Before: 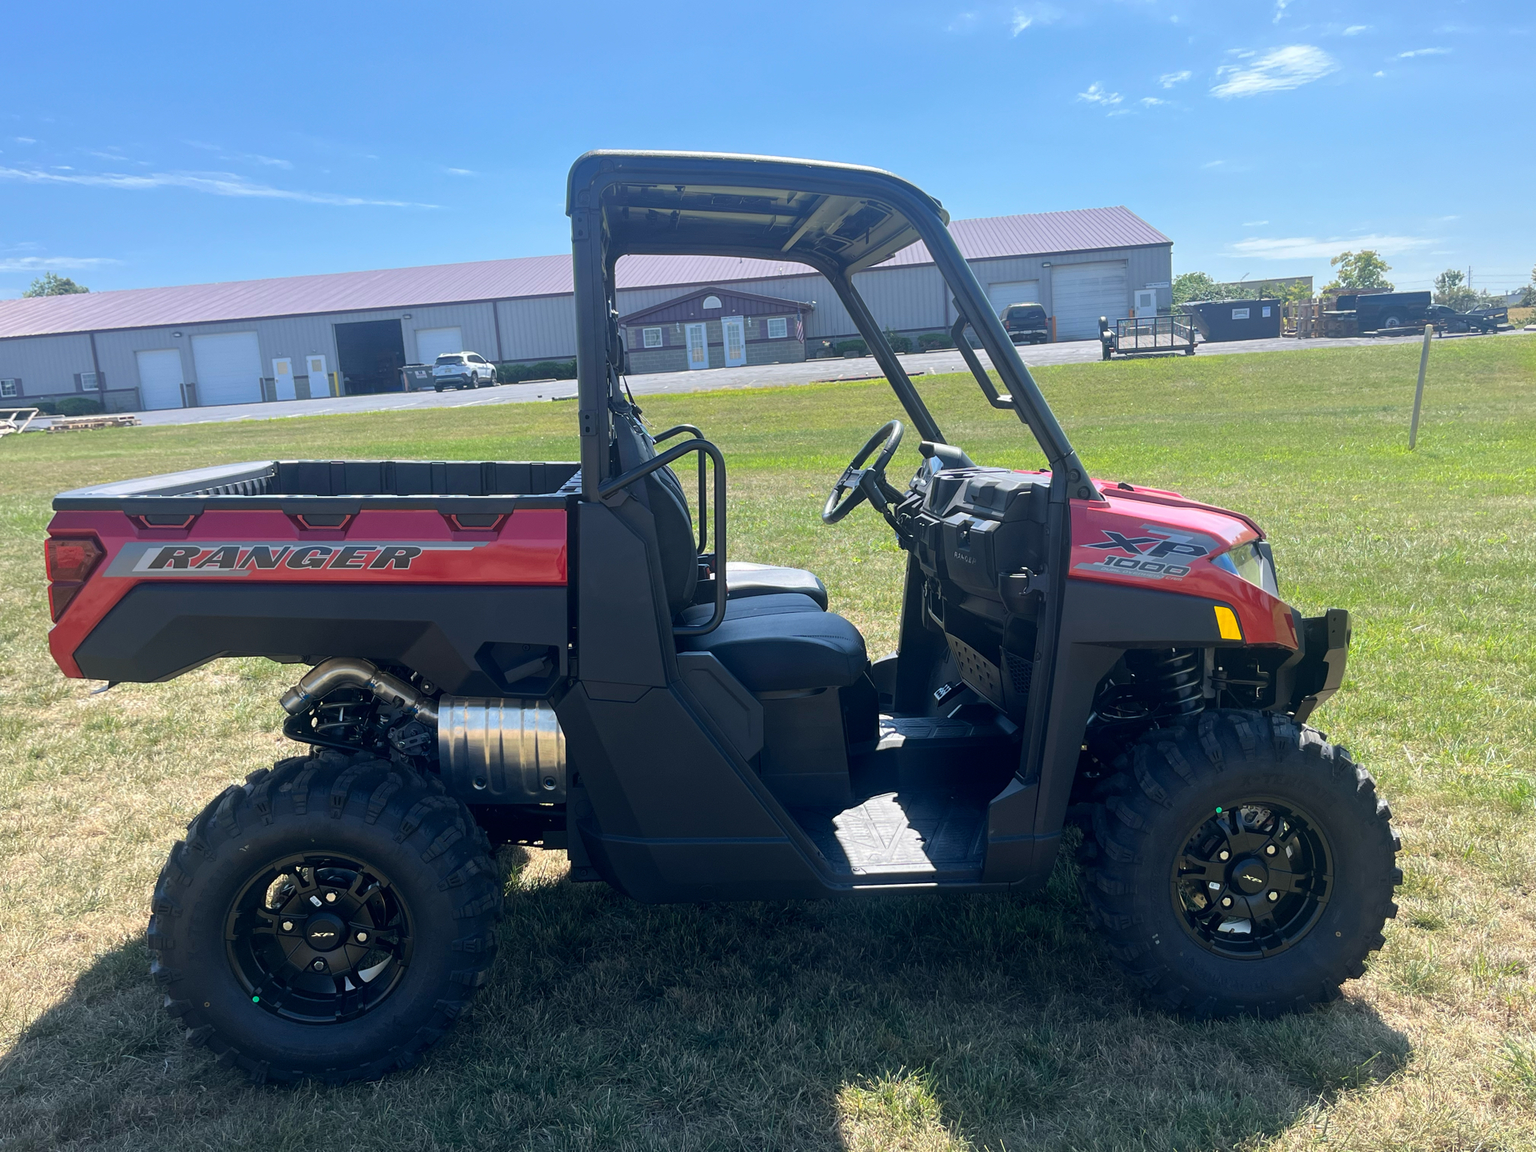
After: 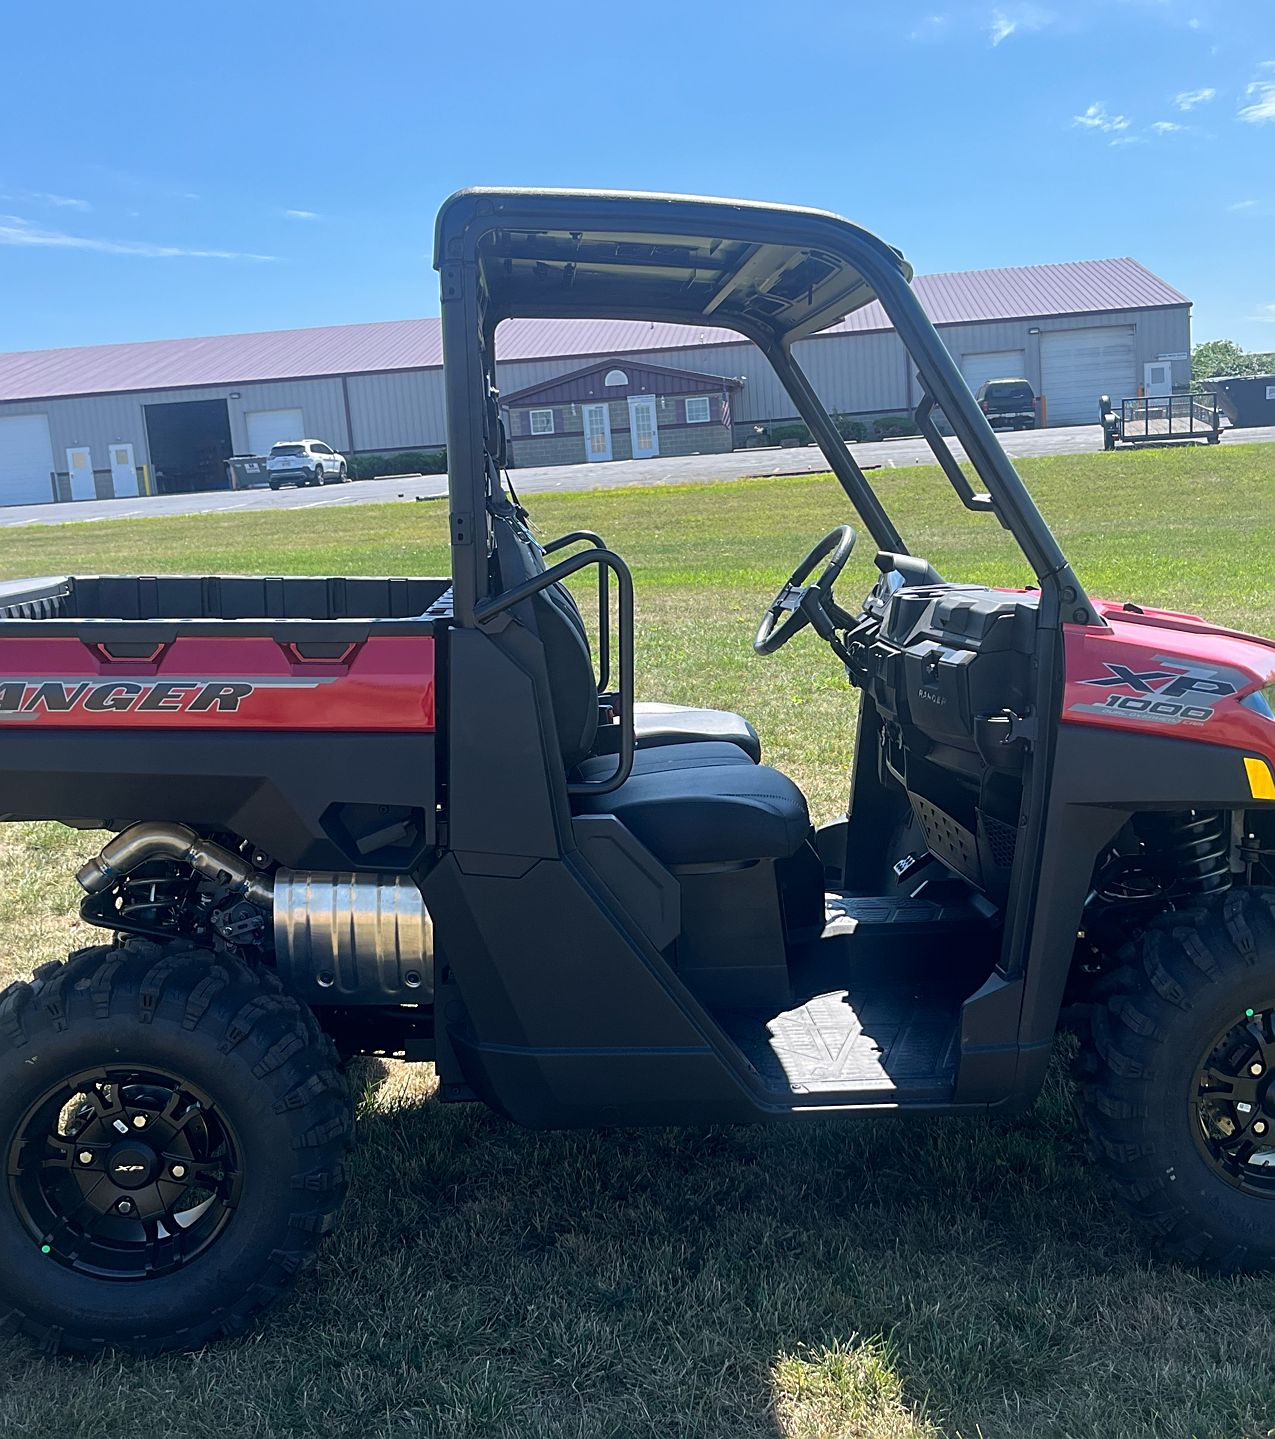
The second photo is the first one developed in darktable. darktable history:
crop and rotate: left 14.292%, right 19.27%
sharpen: on, module defaults
